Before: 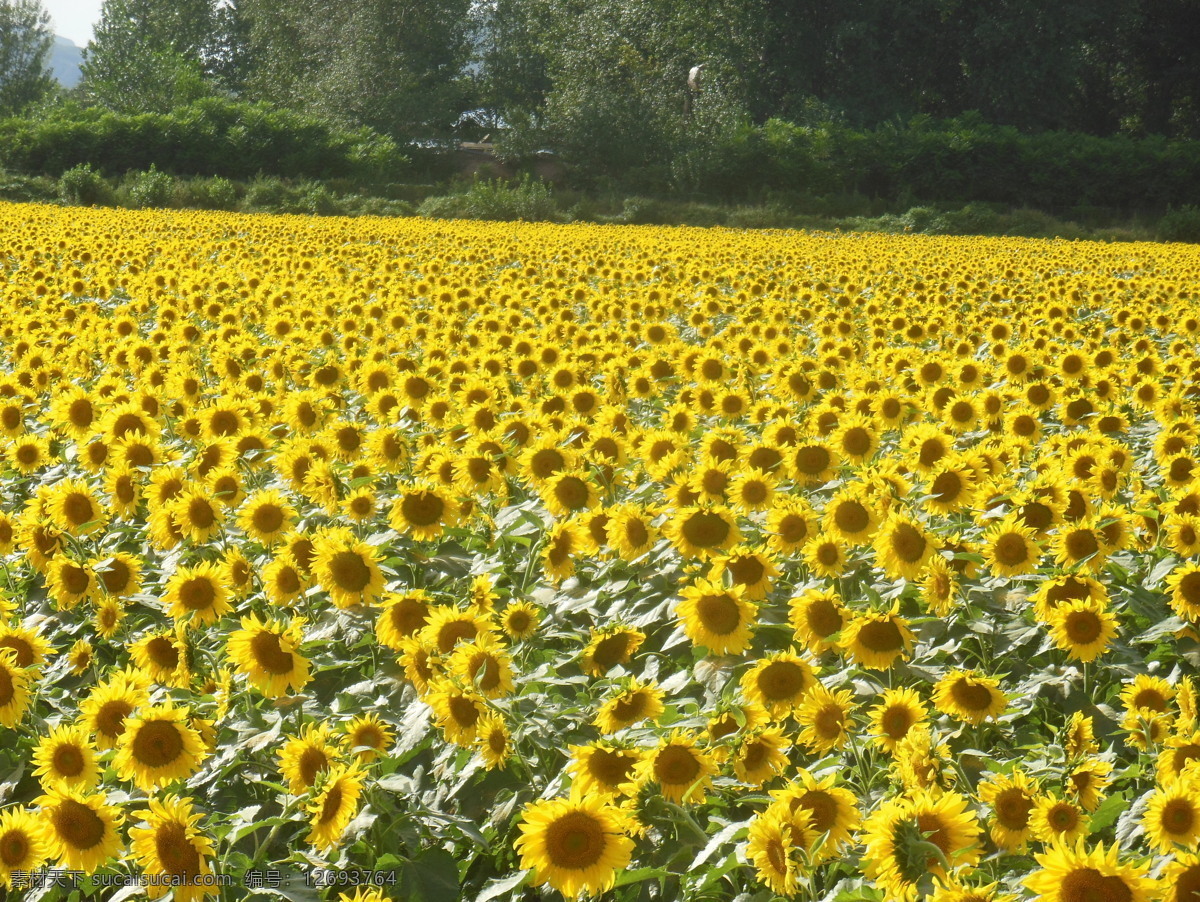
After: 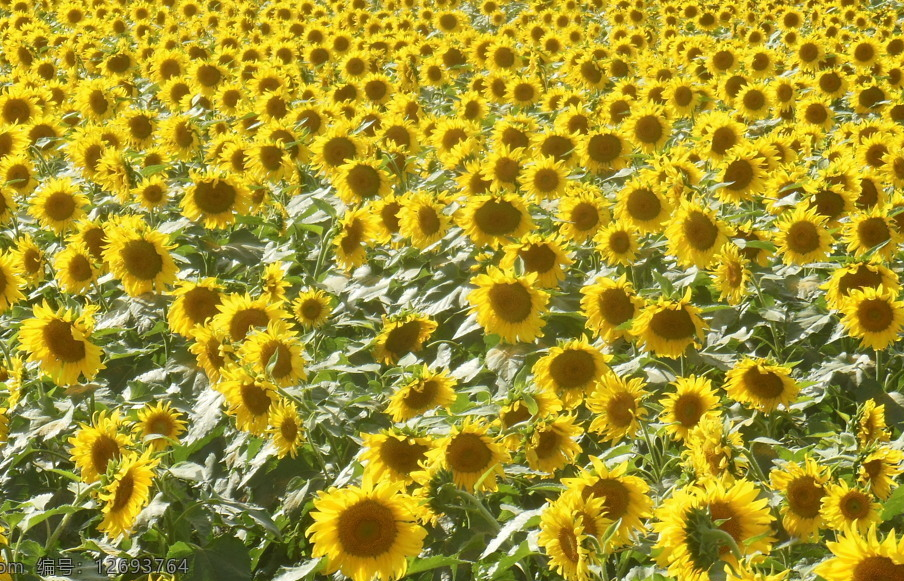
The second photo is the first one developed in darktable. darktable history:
crop and rotate: left 17.37%, top 34.635%, right 7.267%, bottom 0.91%
